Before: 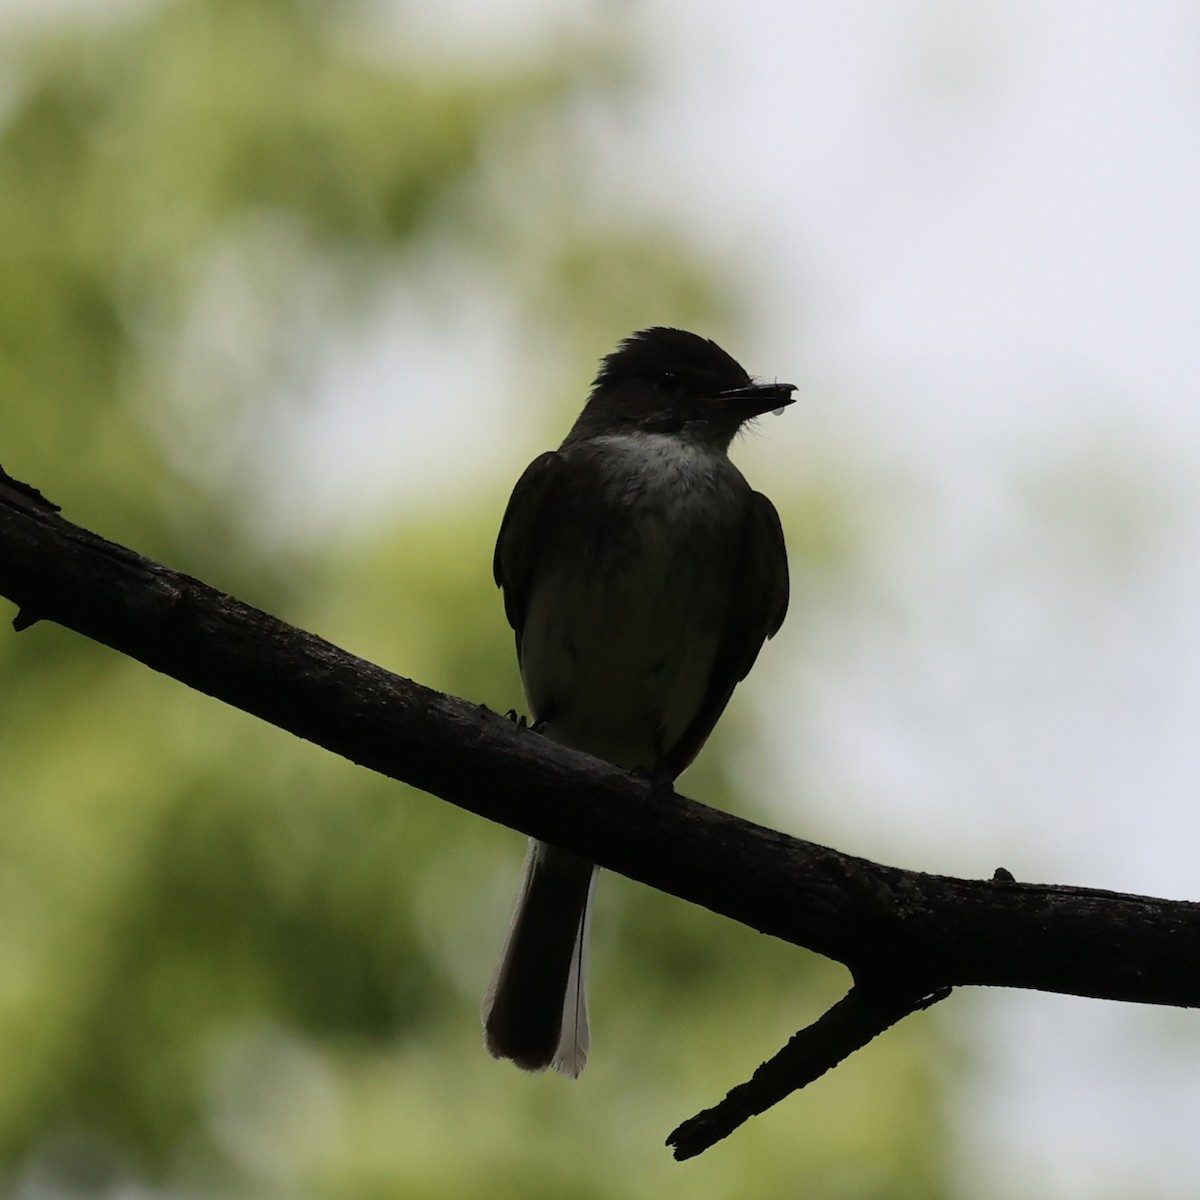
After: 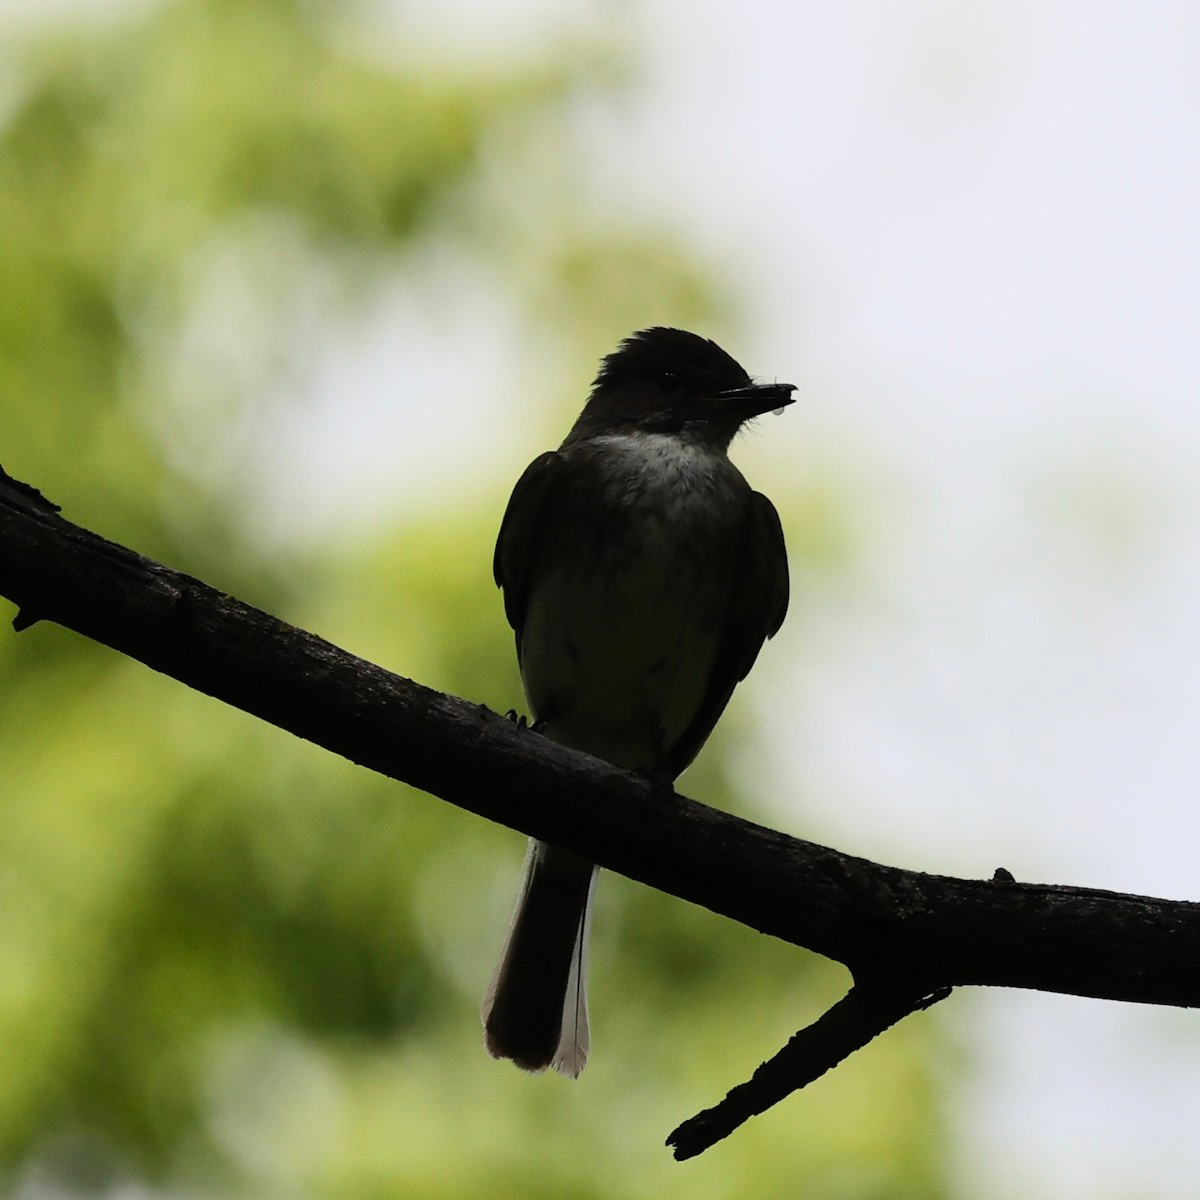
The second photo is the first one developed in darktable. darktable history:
contrast brightness saturation: contrast 0.203, brightness 0.143, saturation 0.136
filmic rgb: black relative exposure -11.39 EV, white relative exposure 3.24 EV, hardness 6.81
